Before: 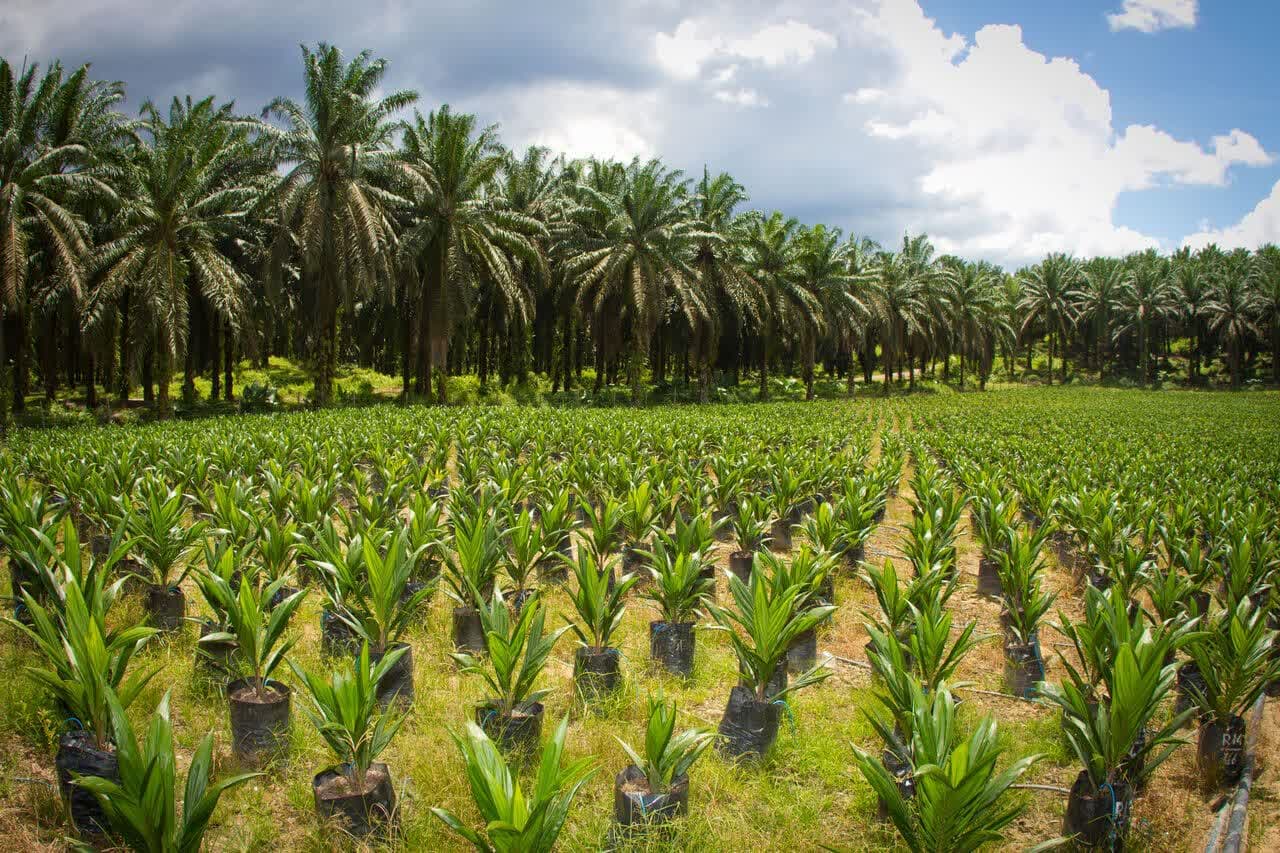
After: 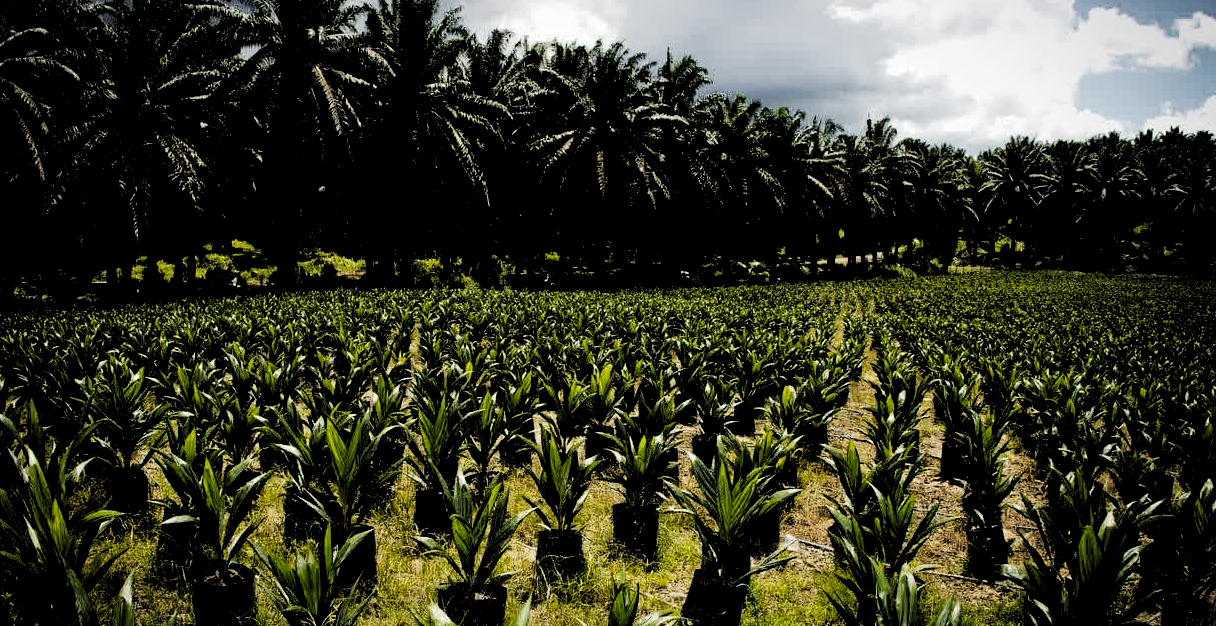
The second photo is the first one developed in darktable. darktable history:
levels: levels [0.514, 0.759, 1]
tone curve: curves: ch0 [(0, 0.006) (0.046, 0.011) (0.13, 0.062) (0.338, 0.327) (0.494, 0.55) (0.728, 0.835) (1, 1)]; ch1 [(0, 0) (0.346, 0.324) (0.45, 0.431) (0.5, 0.5) (0.522, 0.517) (0.55, 0.57) (1, 1)]; ch2 [(0, 0) (0.453, 0.418) (0.5, 0.5) (0.526, 0.524) (0.554, 0.598) (0.622, 0.679) (0.707, 0.761) (1, 1)], preserve colors none
crop and rotate: left 2.913%, top 13.73%, right 2.063%, bottom 12.778%
